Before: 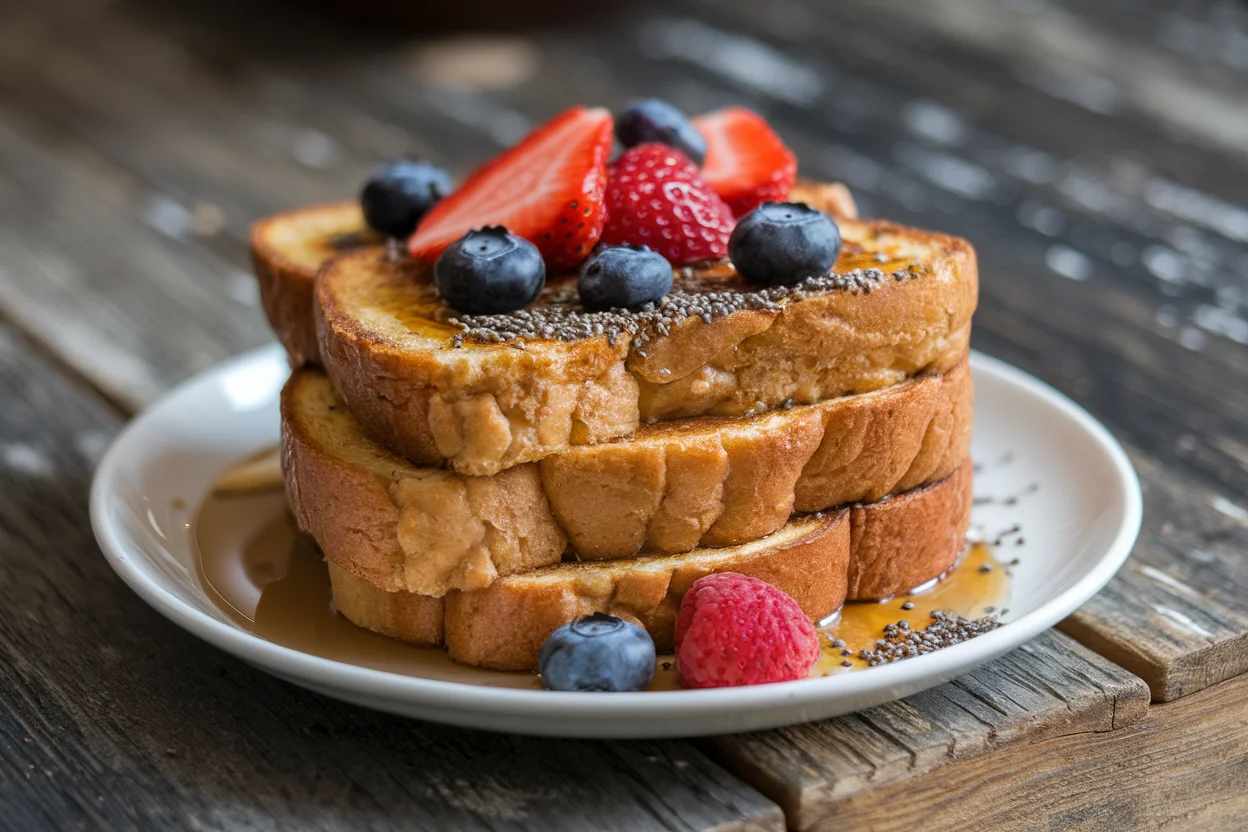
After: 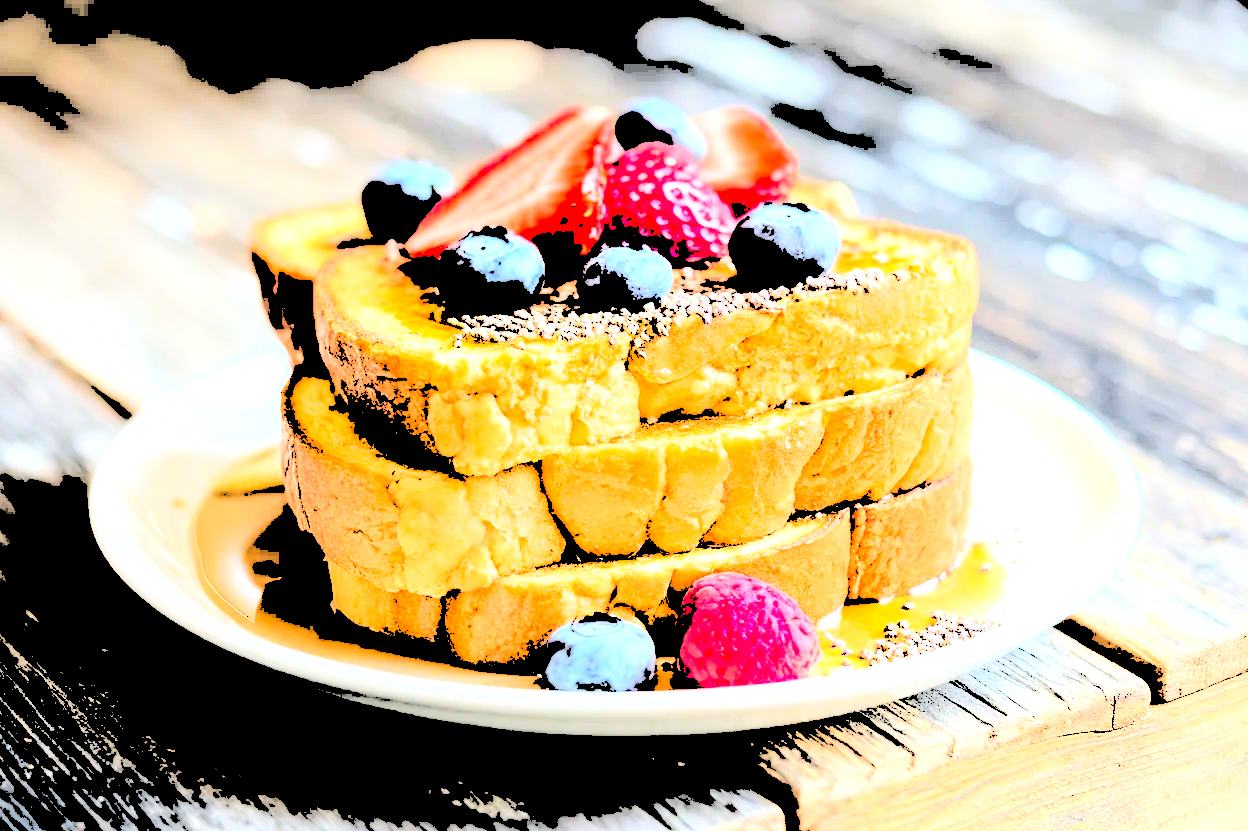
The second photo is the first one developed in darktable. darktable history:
crop: bottom 0.057%
levels: levels [0.246, 0.256, 0.506]
tone equalizer: -8 EV -0.019 EV, -7 EV 0.028 EV, -6 EV -0.008 EV, -5 EV 0.005 EV, -4 EV -0.033 EV, -3 EV -0.229 EV, -2 EV -0.676 EV, -1 EV -0.973 EV, +0 EV -0.944 EV, edges refinement/feathering 500, mask exposure compensation -1.57 EV, preserve details no
